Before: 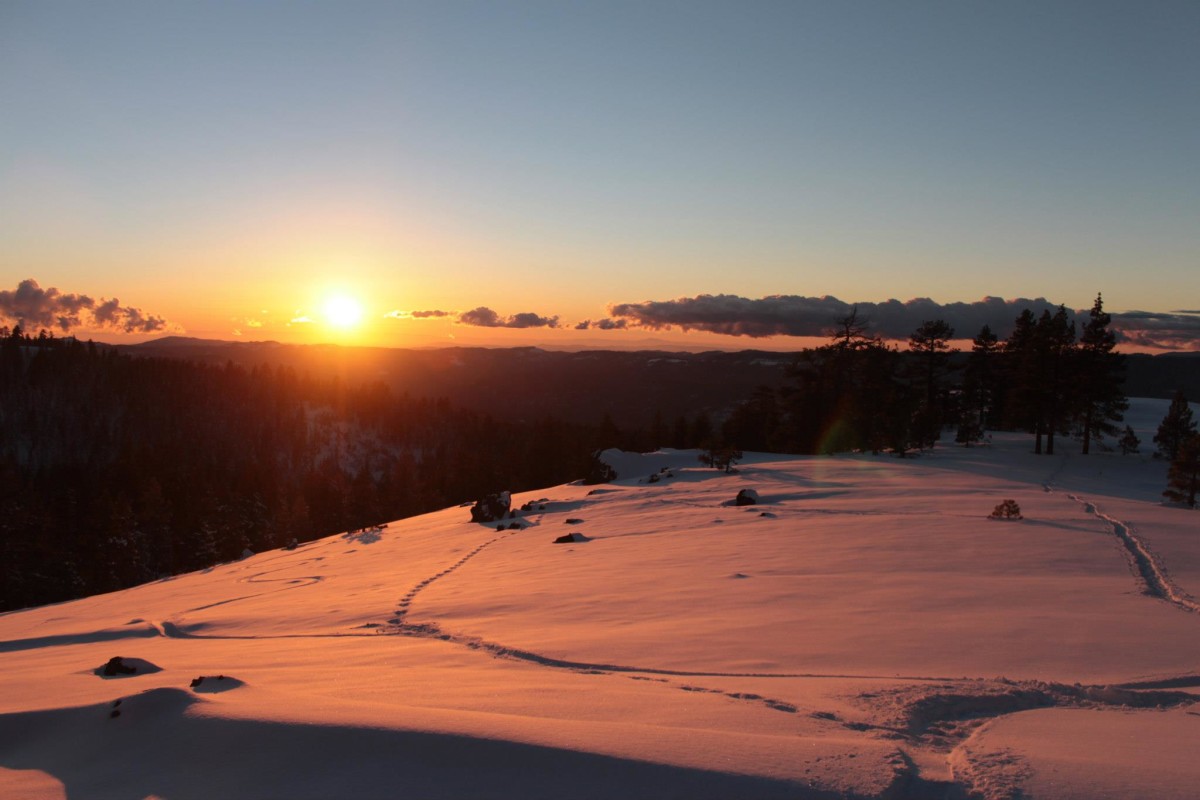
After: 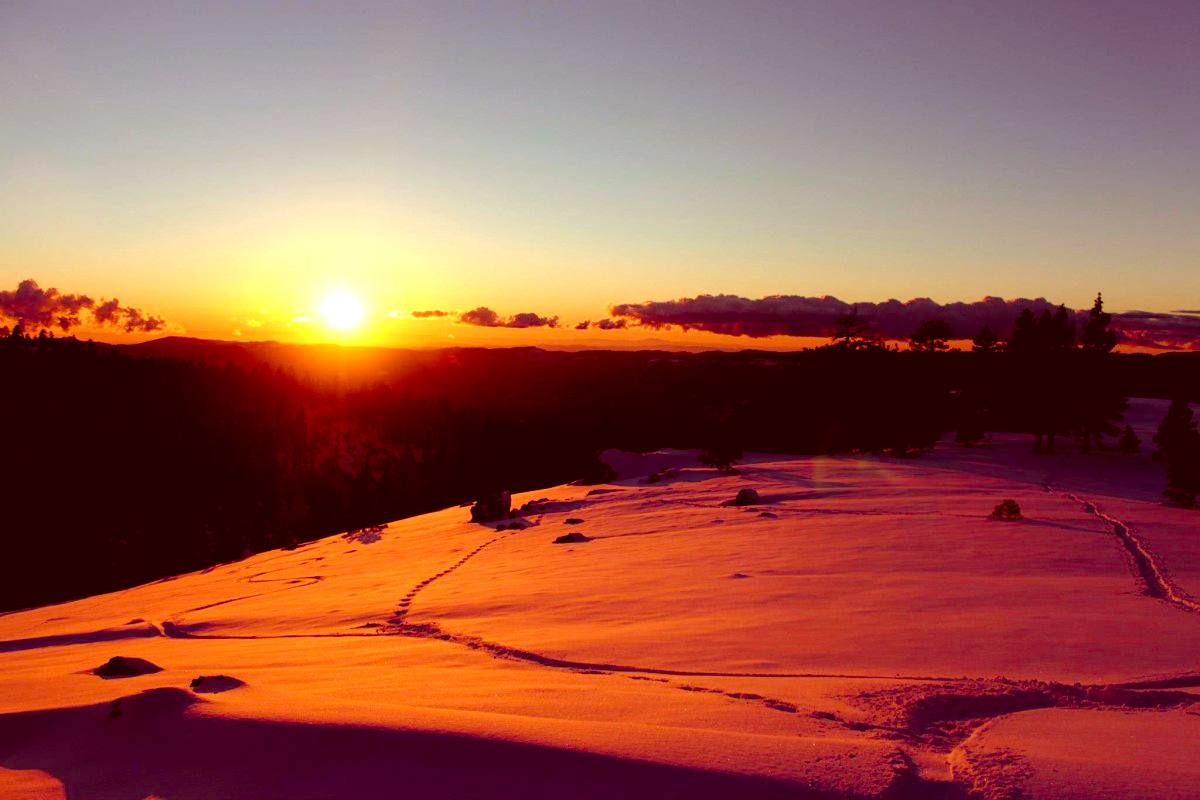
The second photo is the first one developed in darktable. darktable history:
color balance rgb: shadows lift › luminance -21.66%, shadows lift › chroma 8.98%, shadows lift › hue 283.37°, power › chroma 1.55%, power › hue 25.59°, highlights gain › luminance 6.08%, highlights gain › chroma 2.55%, highlights gain › hue 90°, global offset › luminance -0.87%, perceptual saturation grading › global saturation 27.49%, perceptual saturation grading › highlights -28.39%, perceptual saturation grading › mid-tones 15.22%, perceptual saturation grading › shadows 33.98%, perceptual brilliance grading › highlights 10%, perceptual brilliance grading › mid-tones 5%
color correction: highlights a* -7.23, highlights b* -0.161, shadows a* 20.08, shadows b* 11.73
